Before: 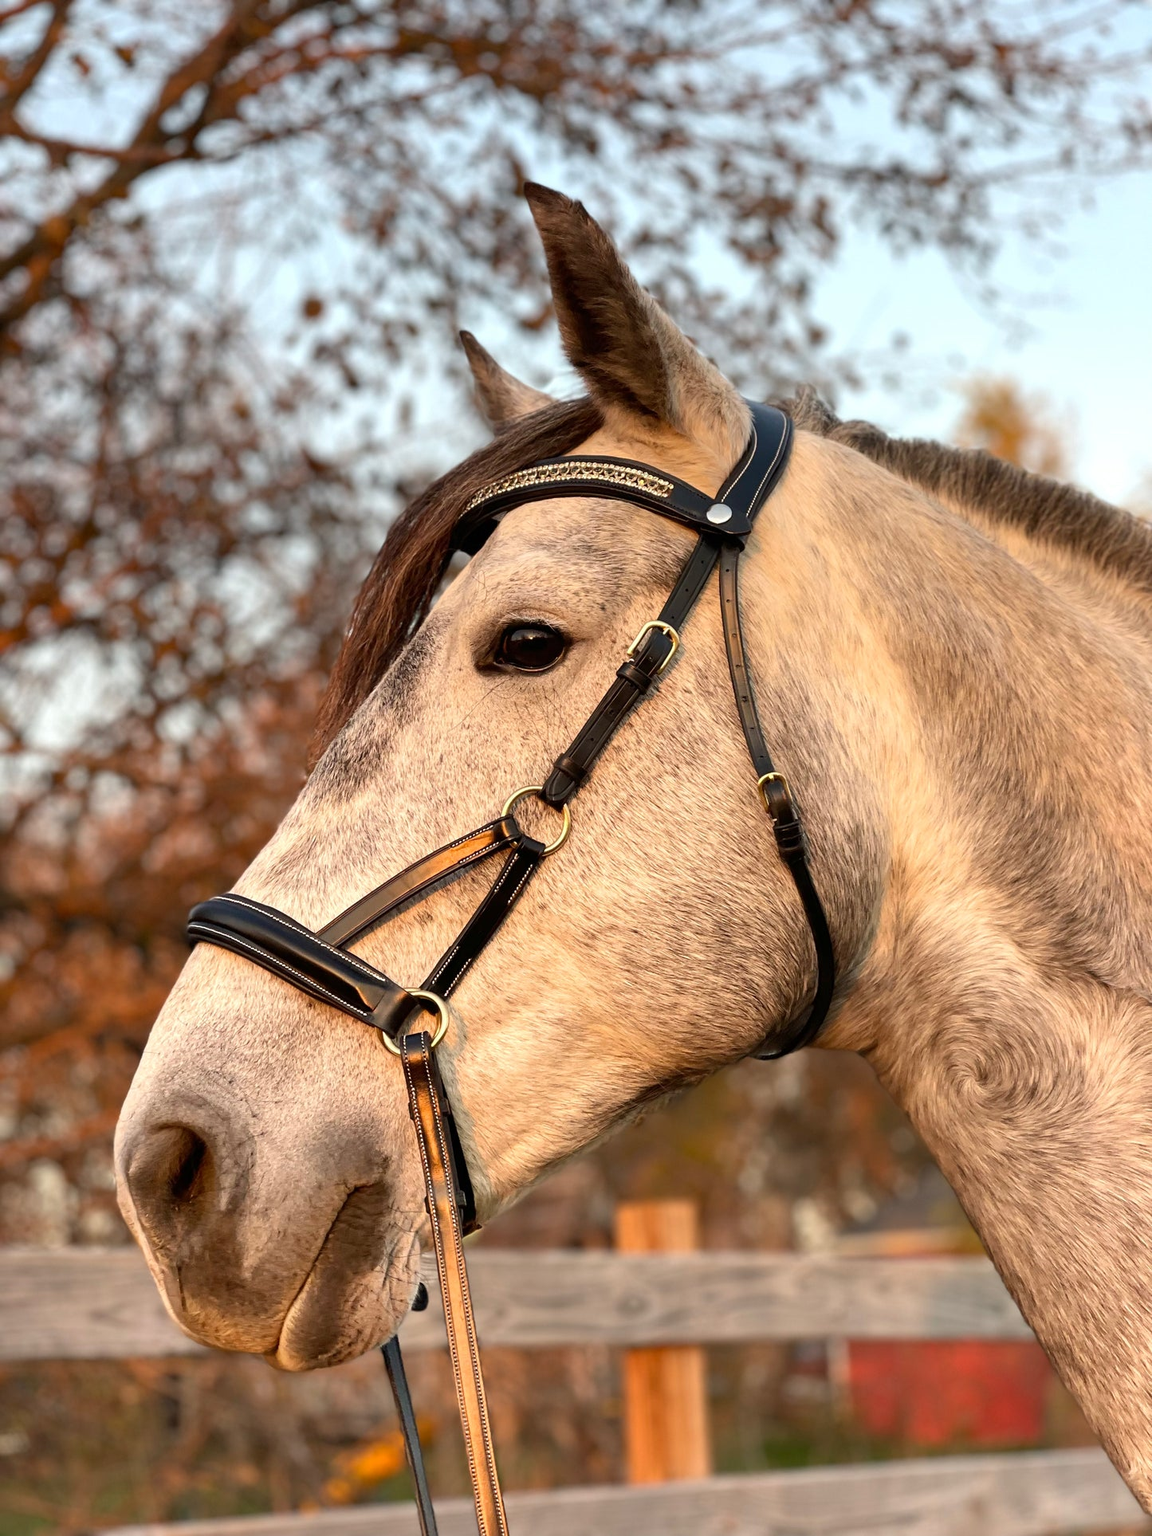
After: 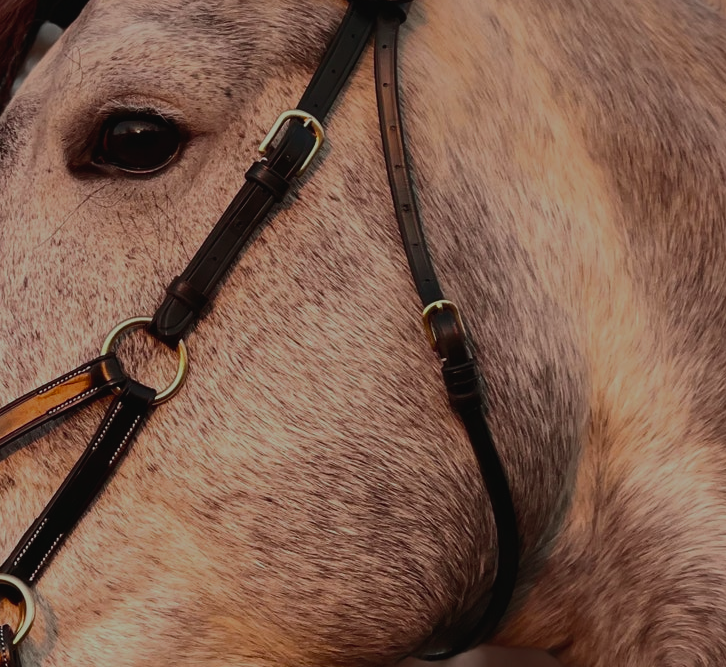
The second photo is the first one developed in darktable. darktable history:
crop: left 36.607%, top 34.735%, right 13.146%, bottom 30.611%
exposure: exposure -1.468 EV, compensate highlight preservation false
tone curve: curves: ch0 [(0, 0.023) (0.217, 0.19) (0.754, 0.801) (1, 0.977)]; ch1 [(0, 0) (0.392, 0.398) (0.5, 0.5) (0.521, 0.528) (0.56, 0.577) (1, 1)]; ch2 [(0, 0) (0.5, 0.5) (0.579, 0.561) (0.65, 0.657) (1, 1)], color space Lab, independent channels, preserve colors none
